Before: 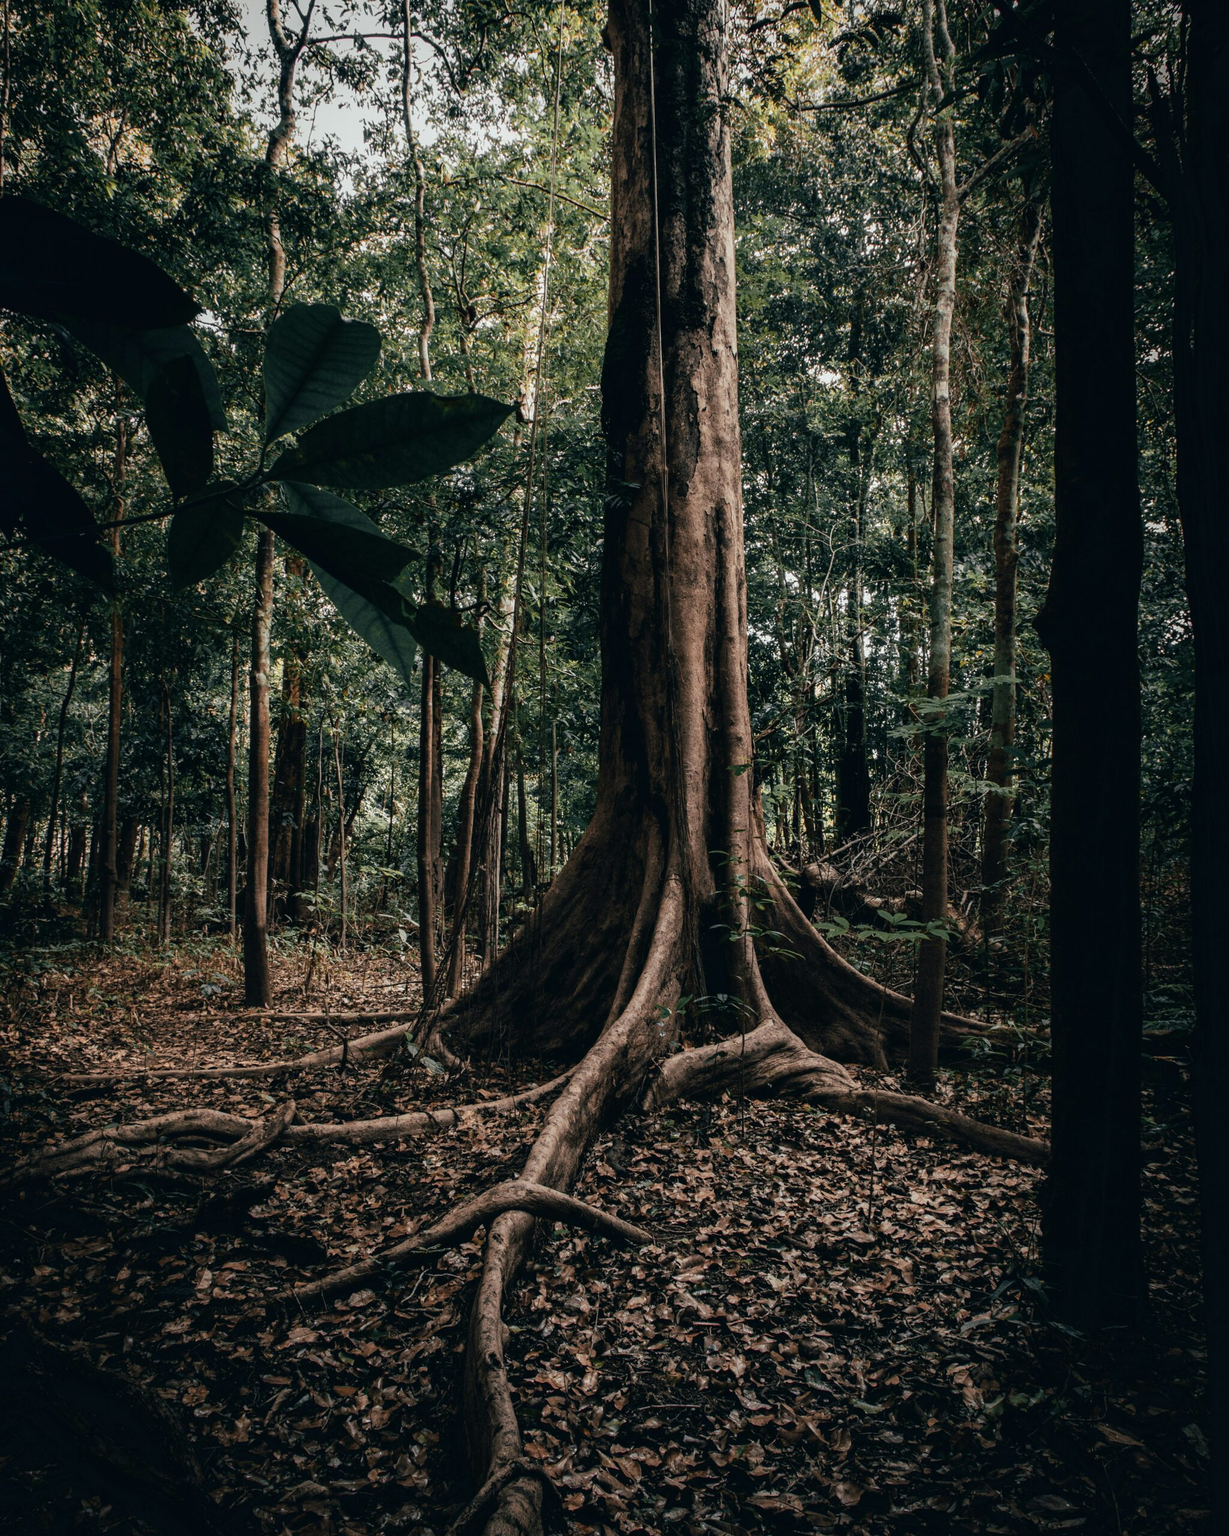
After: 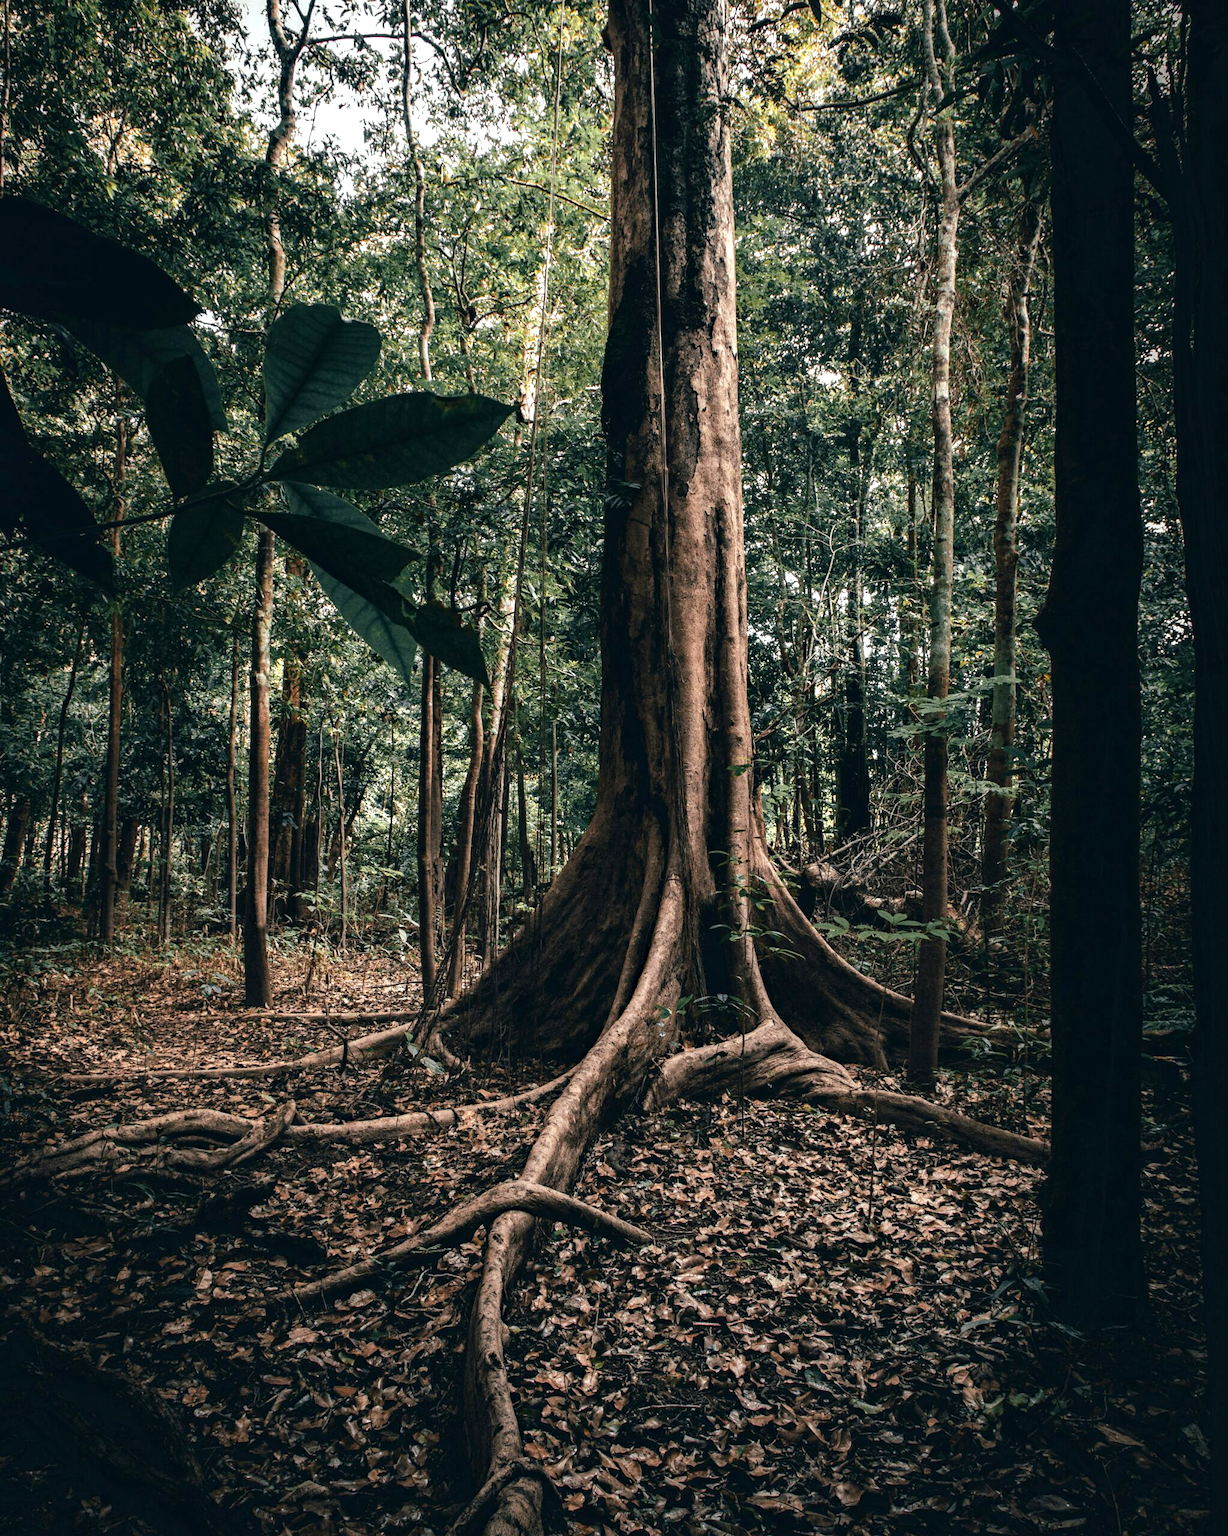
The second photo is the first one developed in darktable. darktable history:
exposure: exposure 0.766 EV, compensate highlight preservation false
shadows and highlights: shadows 10, white point adjustment 1, highlights -40
haze removal: compatibility mode true, adaptive false
